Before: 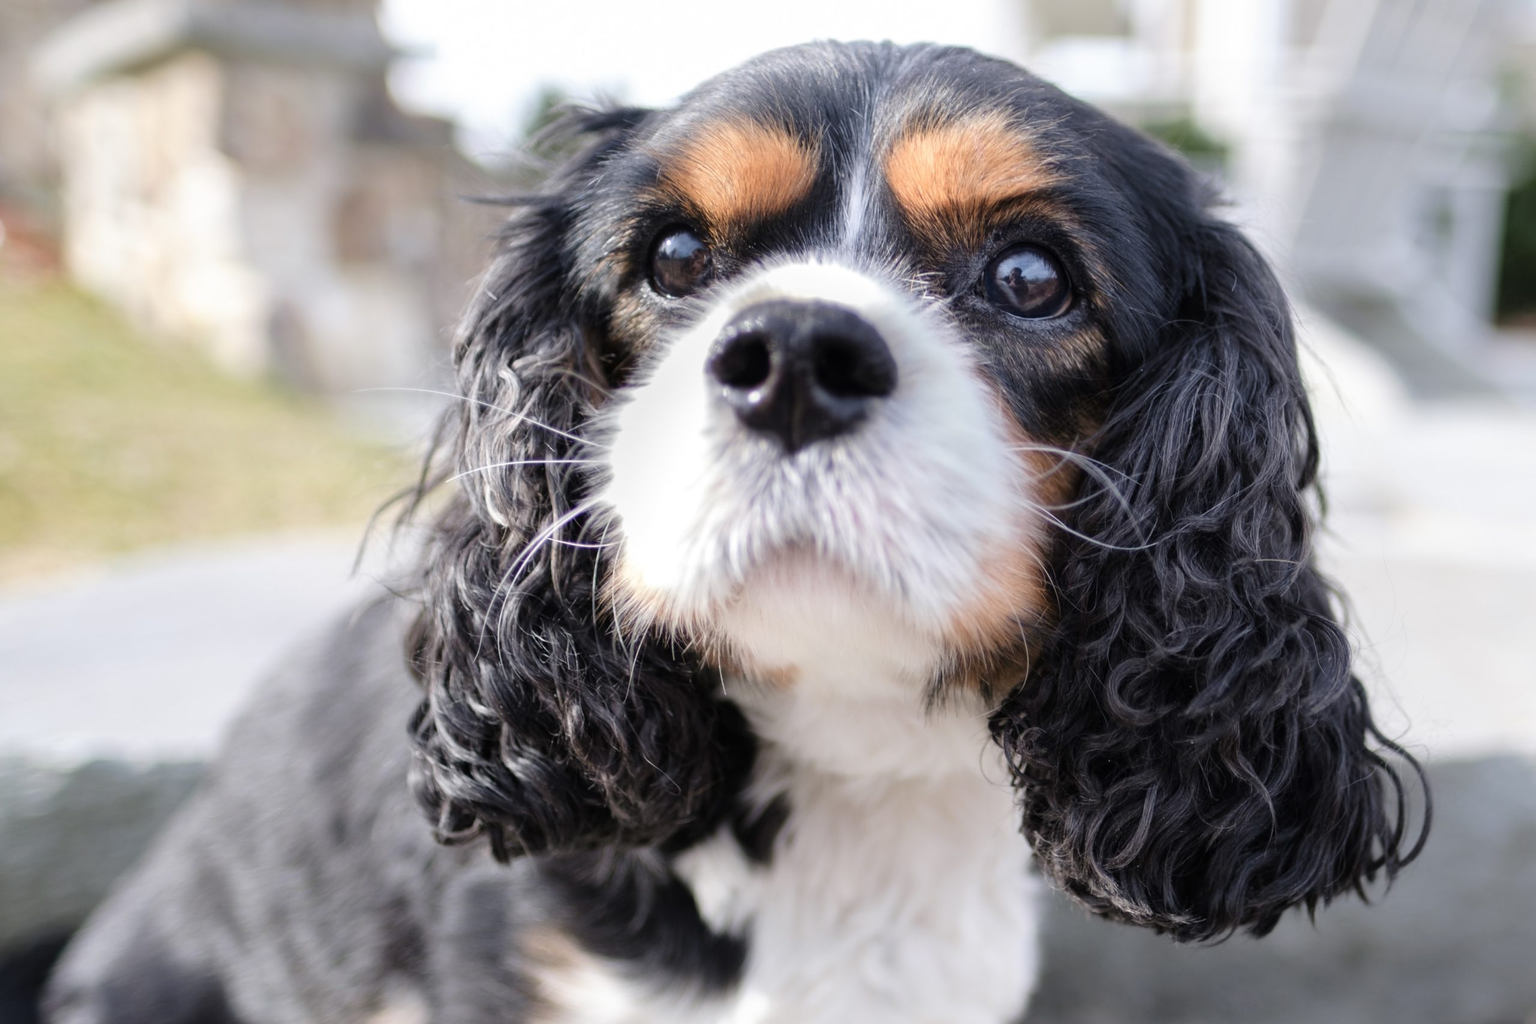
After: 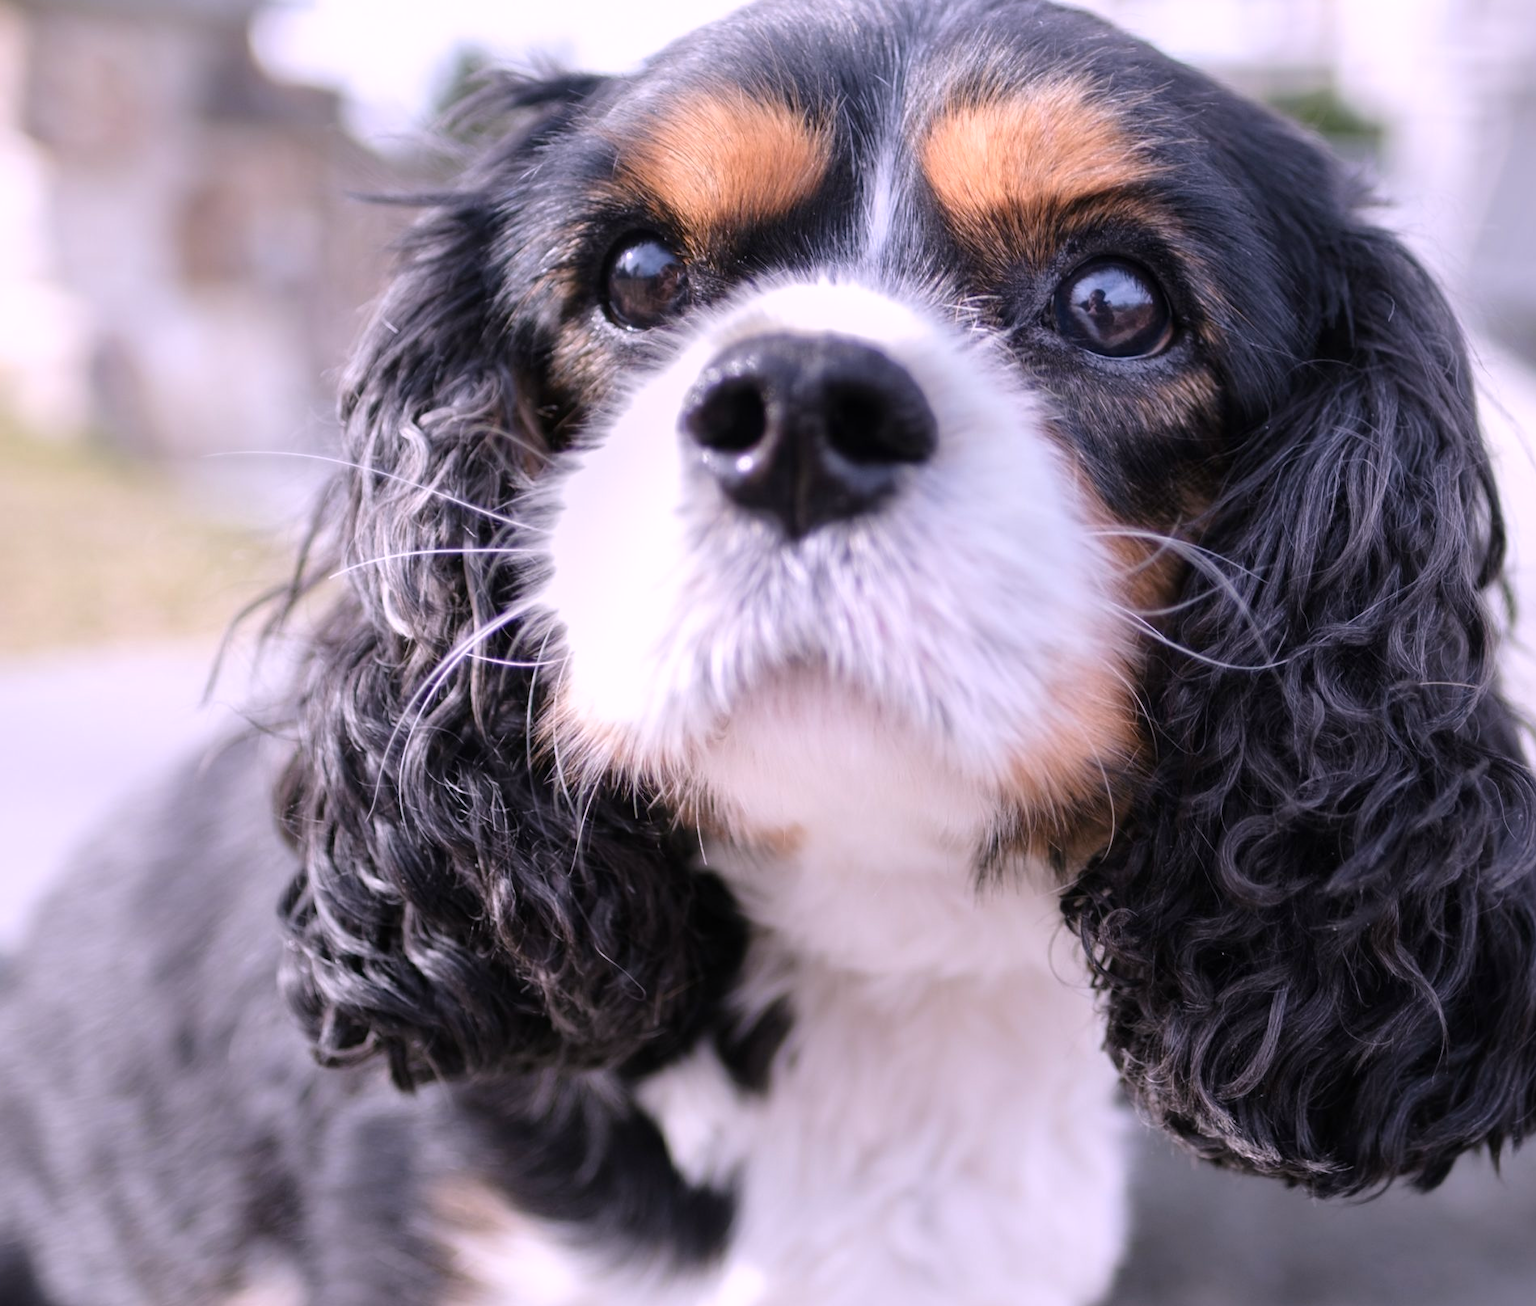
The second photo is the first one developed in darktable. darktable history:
white balance: red 1.066, blue 1.119
crop and rotate: left 13.15%, top 5.251%, right 12.609%
exposure: exposure -0.041 EV, compensate highlight preservation false
